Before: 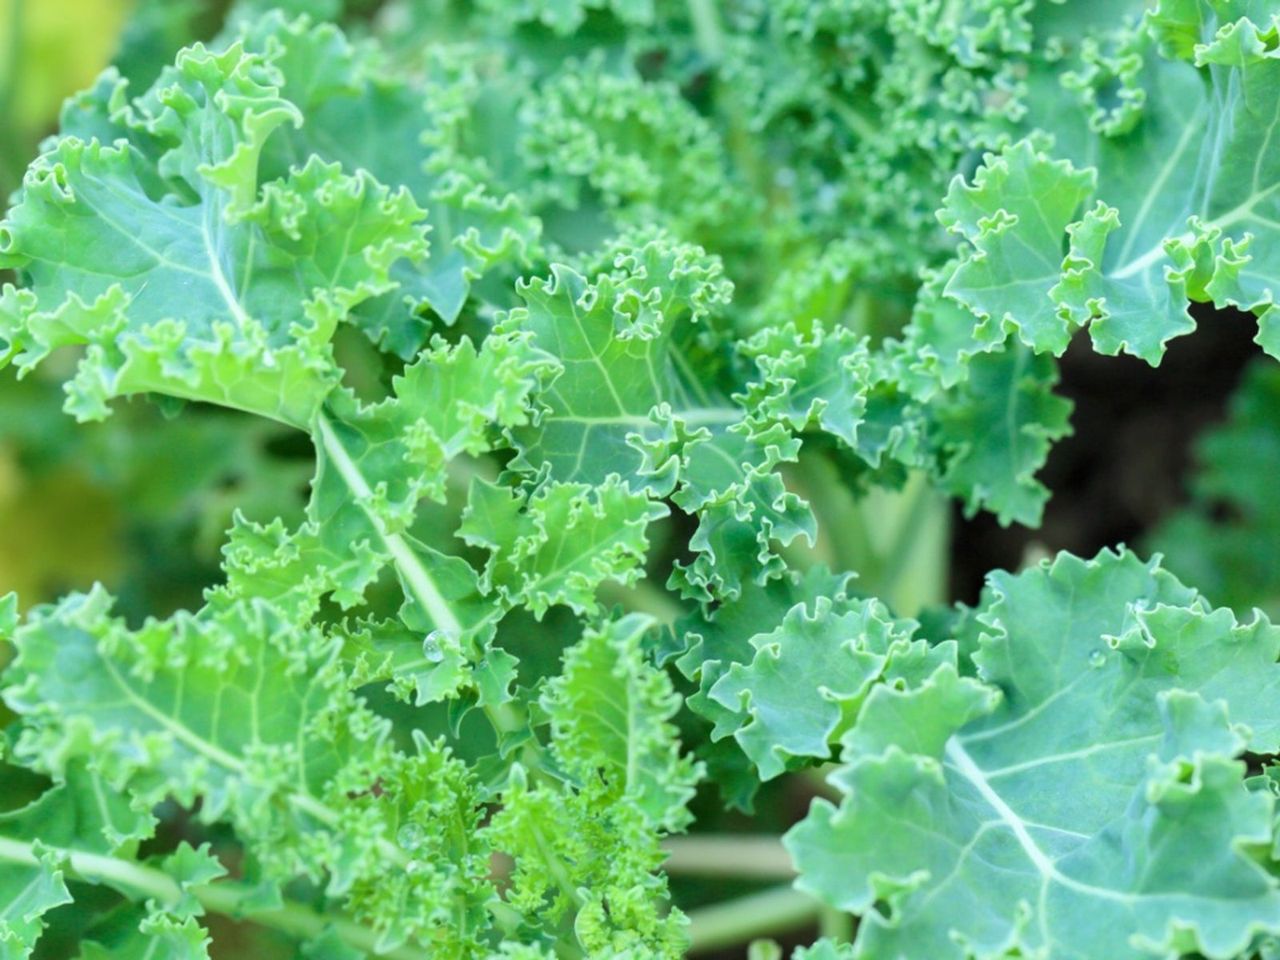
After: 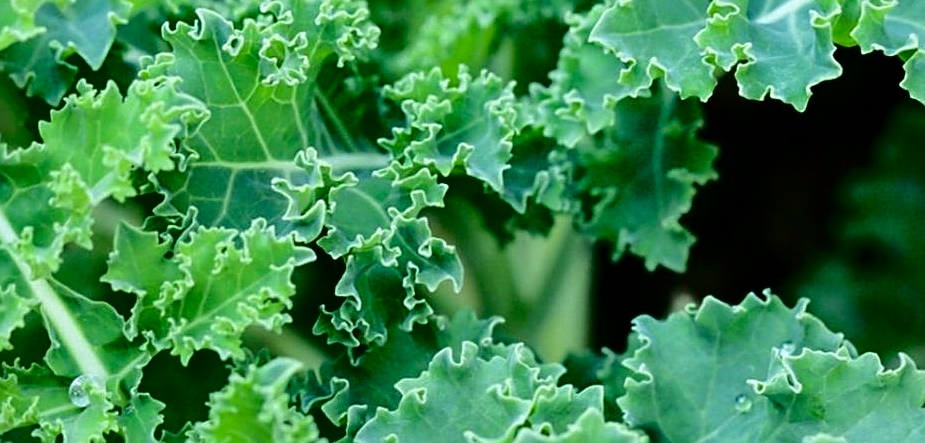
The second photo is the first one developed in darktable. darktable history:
crop and rotate: left 27.704%, top 26.594%, bottom 27.219%
tone curve: curves: ch0 [(0, 0) (0.003, 0.002) (0.011, 0.007) (0.025, 0.016) (0.044, 0.027) (0.069, 0.045) (0.1, 0.077) (0.136, 0.114) (0.177, 0.166) (0.224, 0.241) (0.277, 0.328) (0.335, 0.413) (0.399, 0.498) (0.468, 0.572) (0.543, 0.638) (0.623, 0.711) (0.709, 0.786) (0.801, 0.853) (0.898, 0.929) (1, 1)], color space Lab, independent channels, preserve colors none
contrast brightness saturation: brightness -0.533
sharpen: on, module defaults
